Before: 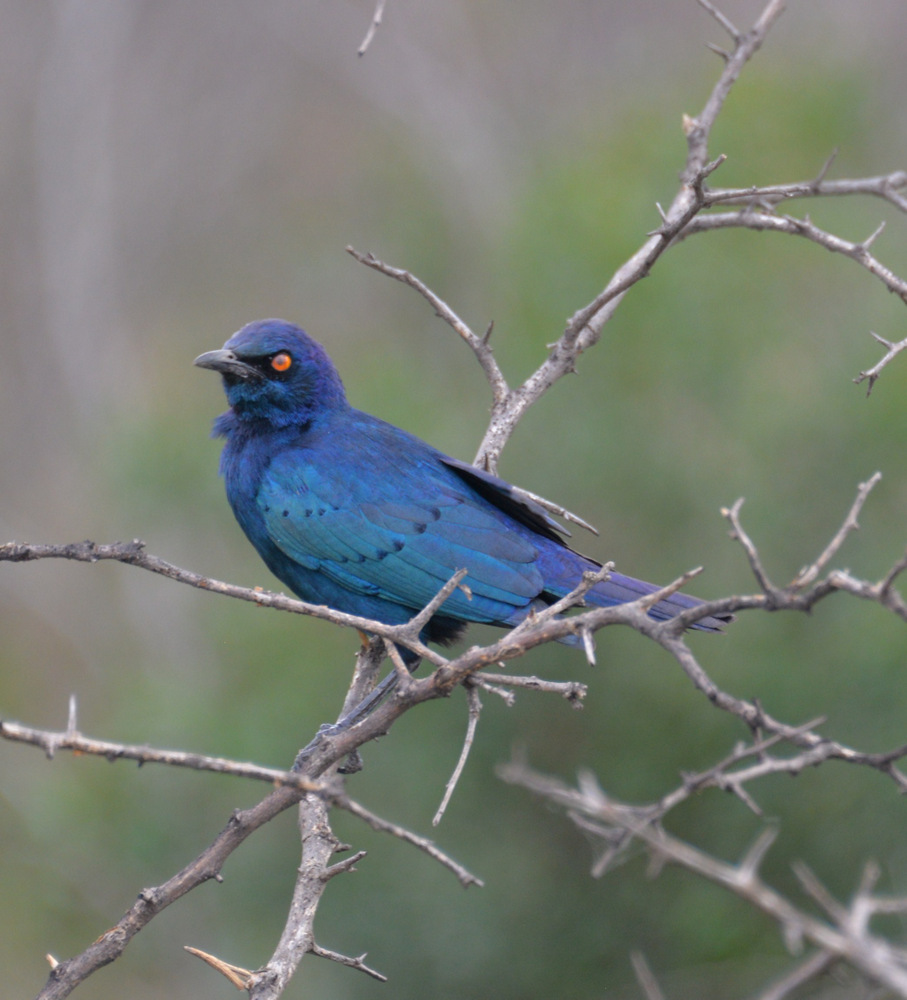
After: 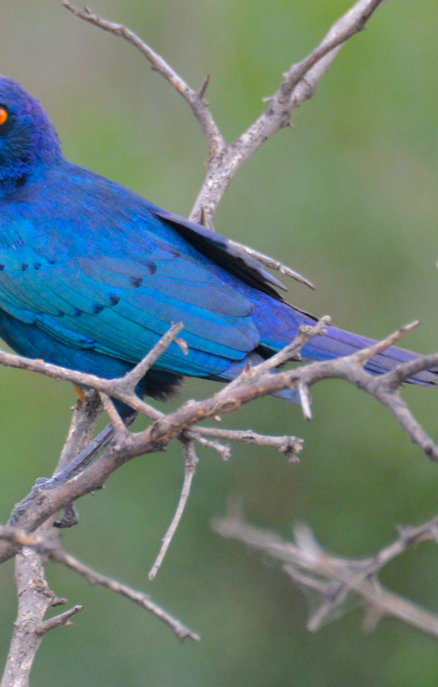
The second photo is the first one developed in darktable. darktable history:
color balance rgb: perceptual saturation grading › global saturation 25%, perceptual brilliance grading › mid-tones 10%, perceptual brilliance grading › shadows 15%, global vibrance 20%
crop: left 31.379%, top 24.658%, right 20.326%, bottom 6.628%
